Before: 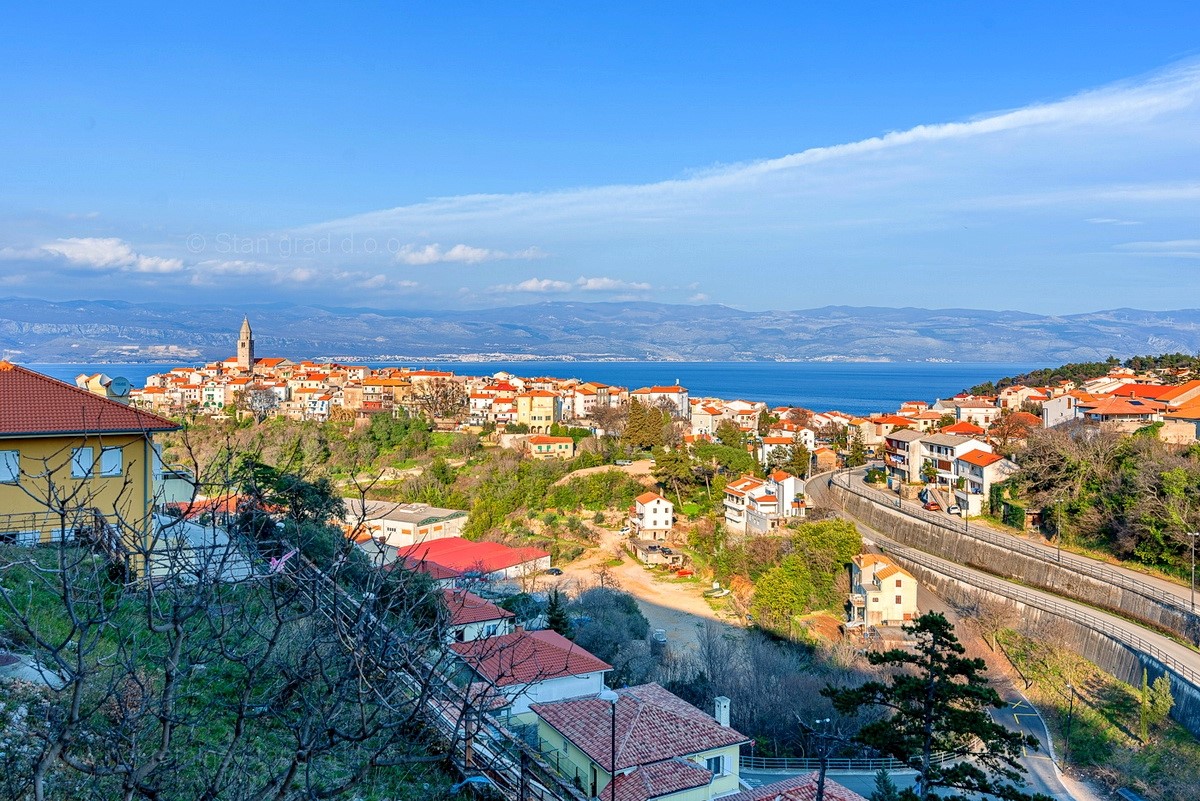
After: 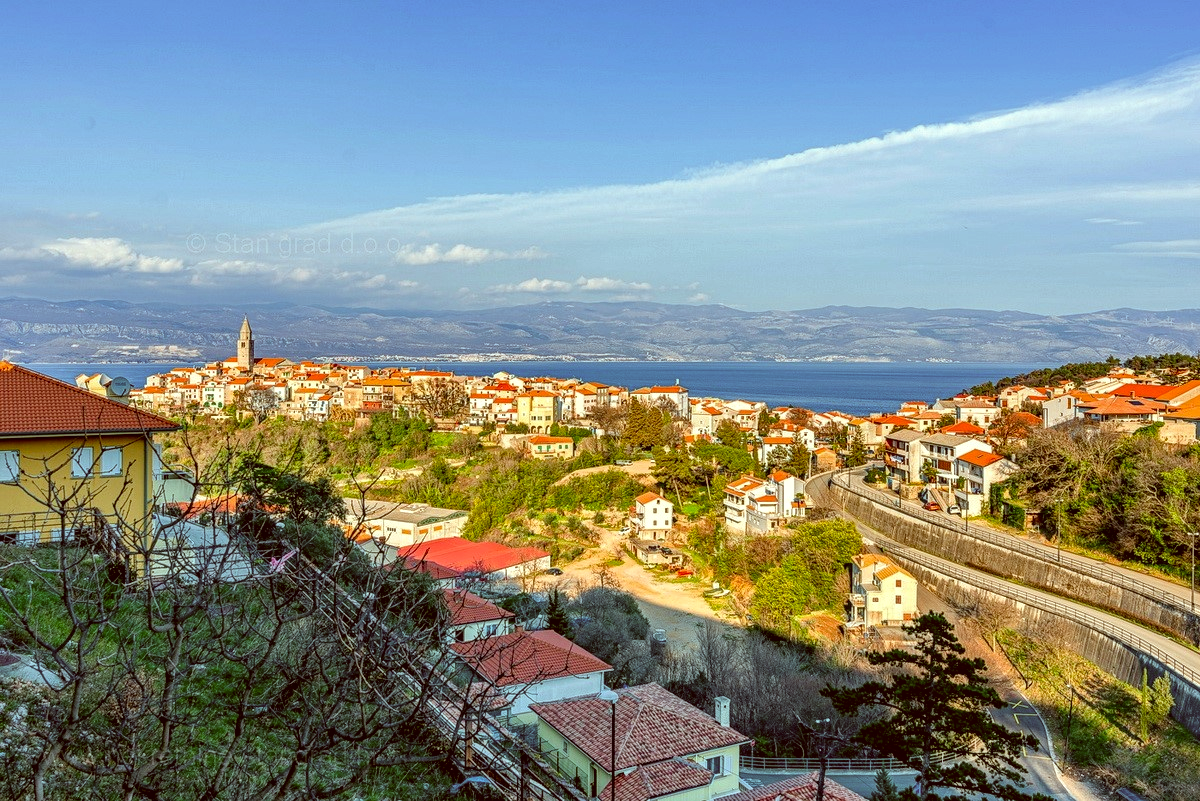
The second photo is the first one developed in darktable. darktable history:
color correction: highlights a* -5.3, highlights b* 9.8, shadows a* 9.8, shadows b* 24.26
local contrast: detail 130%
